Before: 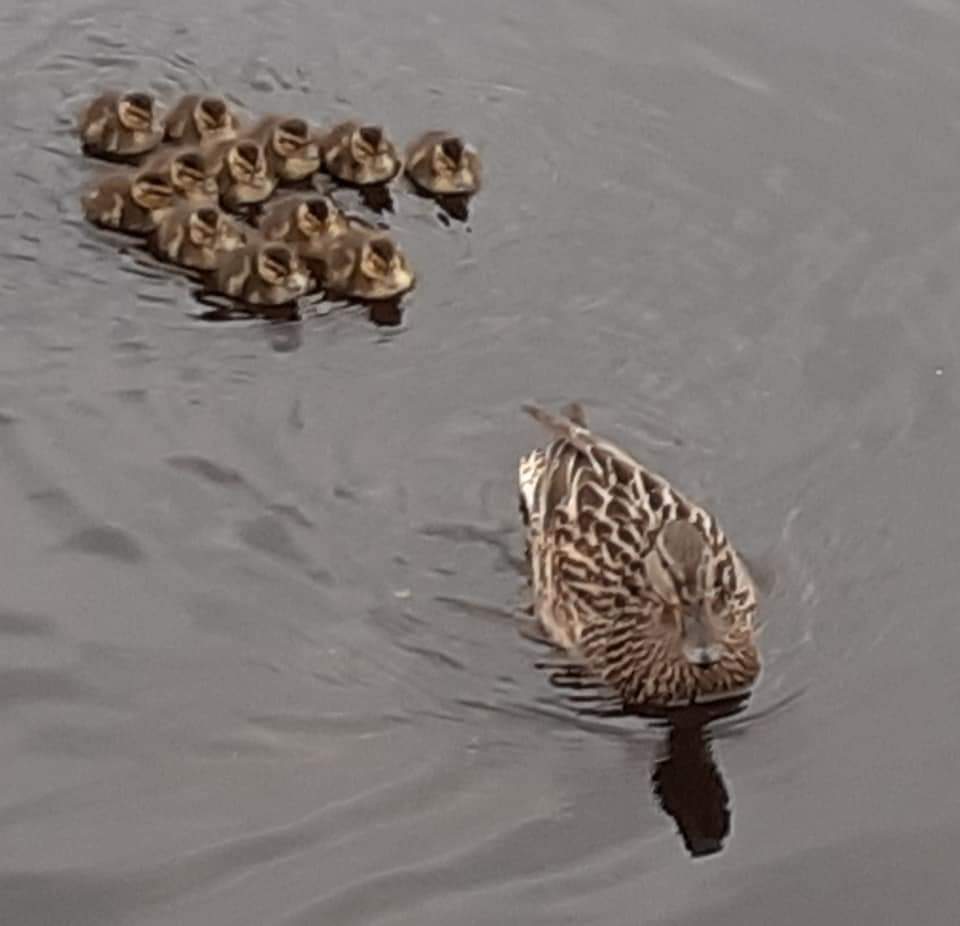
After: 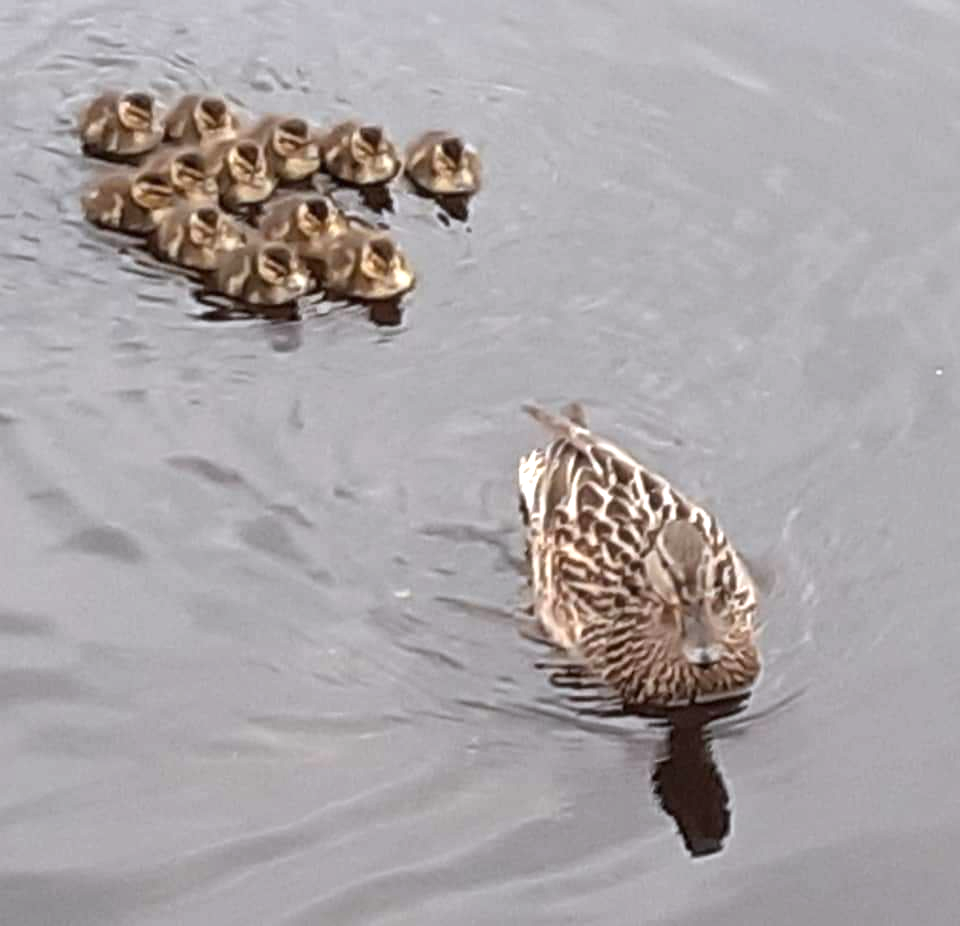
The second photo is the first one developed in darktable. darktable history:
white balance: red 0.98, blue 1.034
exposure: black level correction 0, exposure 0.95 EV, compensate exposure bias true, compensate highlight preservation false
